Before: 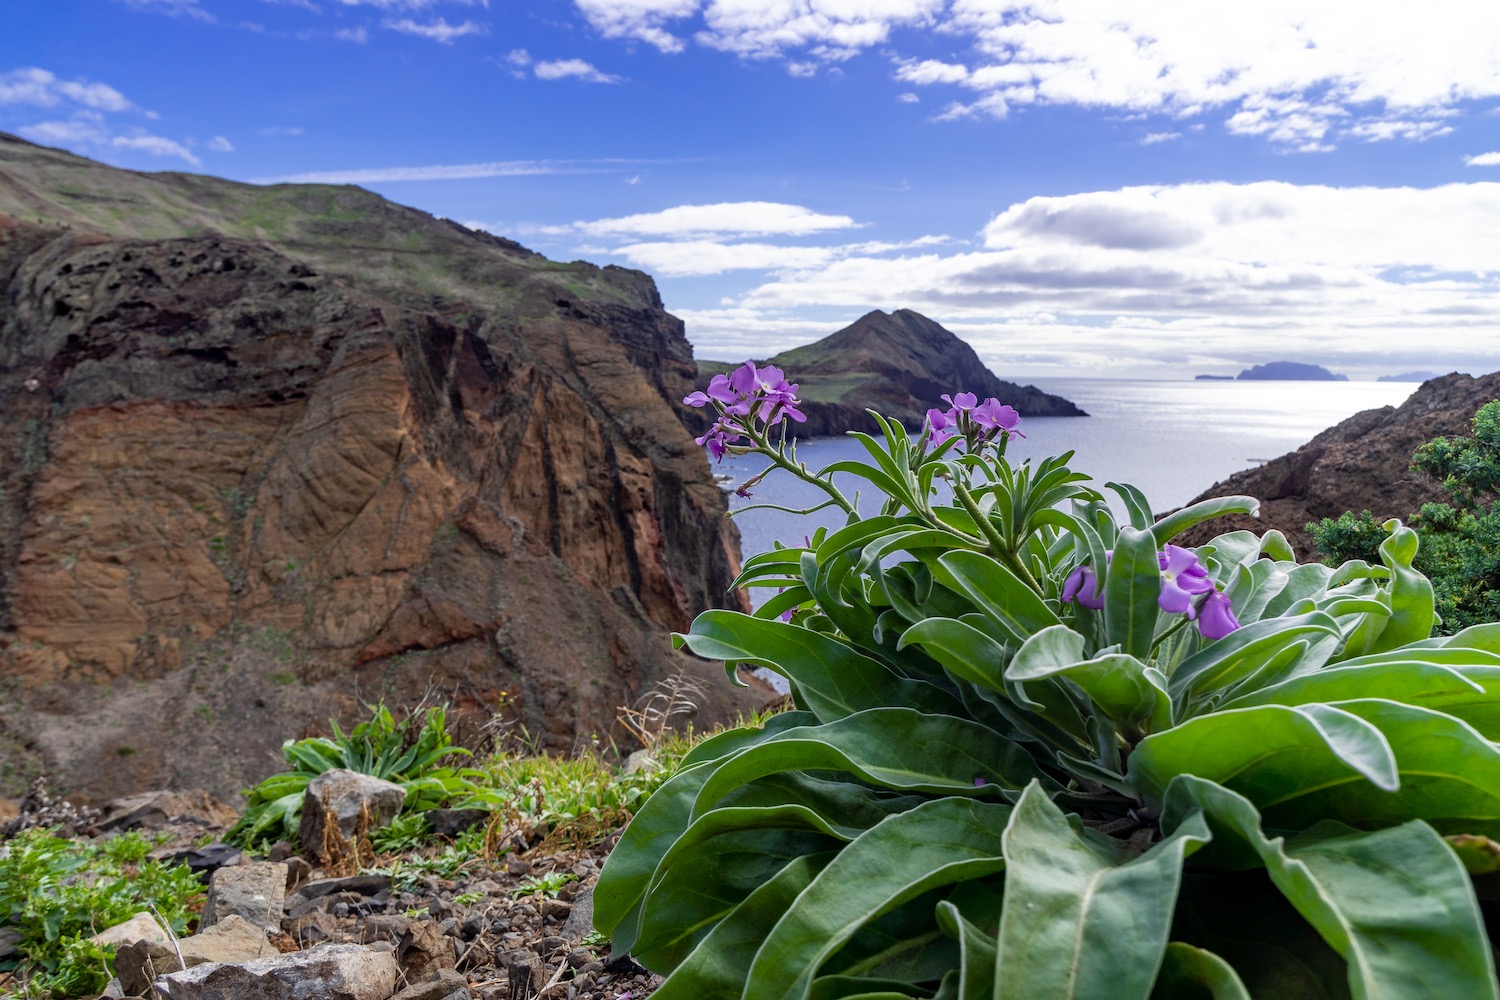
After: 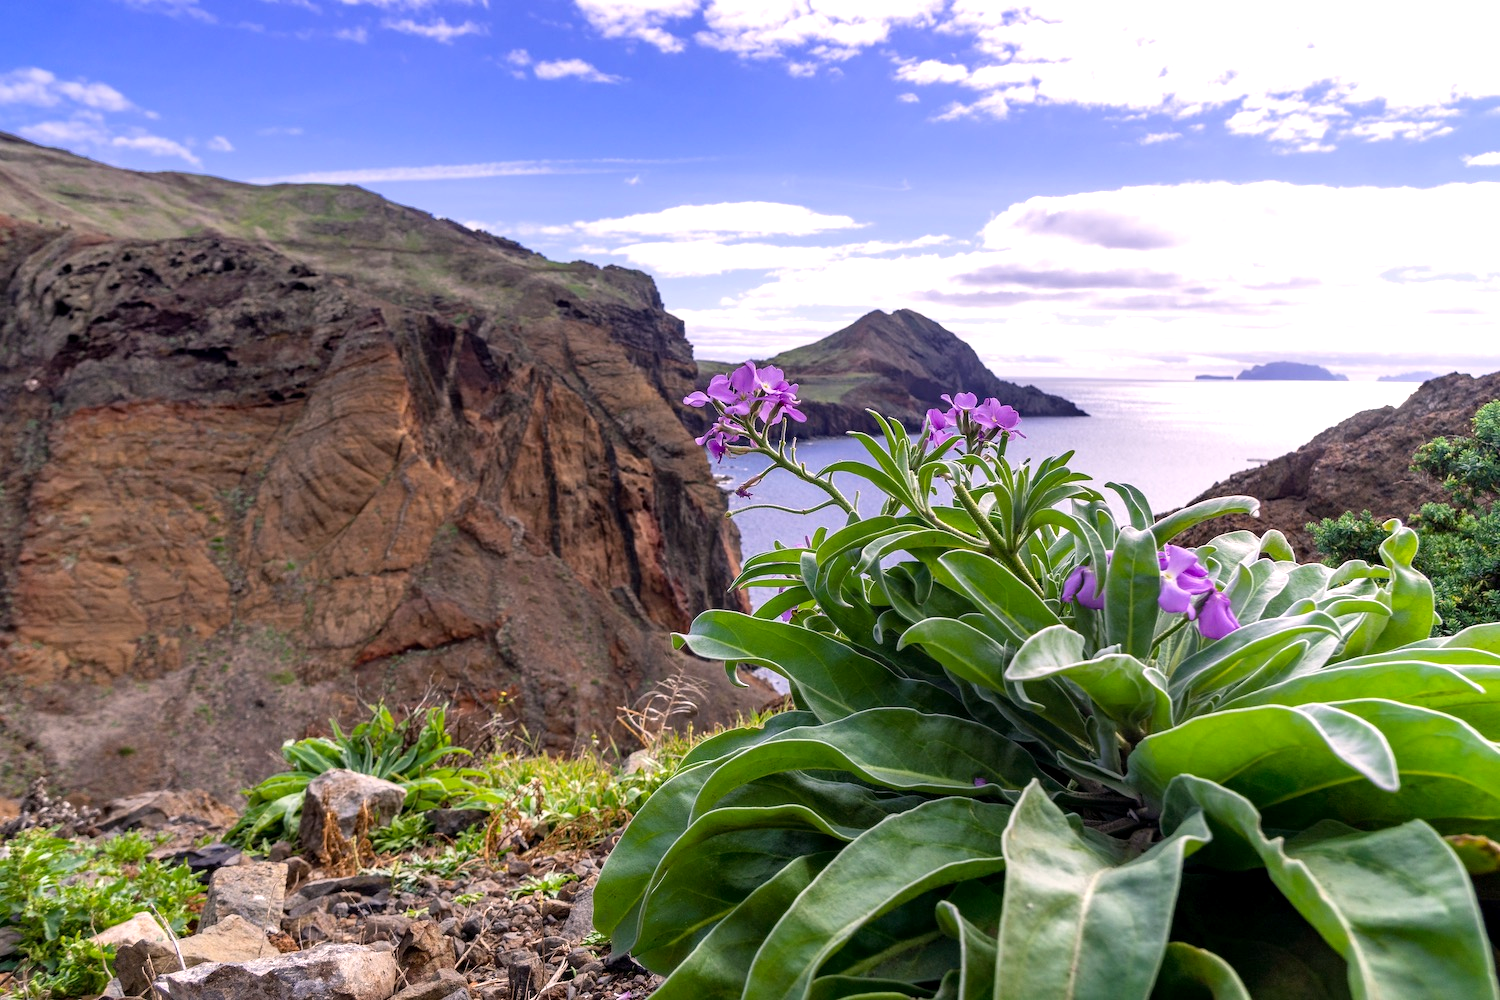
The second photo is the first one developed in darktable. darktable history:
color calibration: output R [1.063, -0.012, -0.003, 0], output B [-0.079, 0.047, 1, 0], illuminant same as pipeline (D50), adaptation XYZ, x 0.347, y 0.358, temperature 5004.34 K
exposure: black level correction 0.001, exposure 0.498 EV, compensate highlight preservation false
